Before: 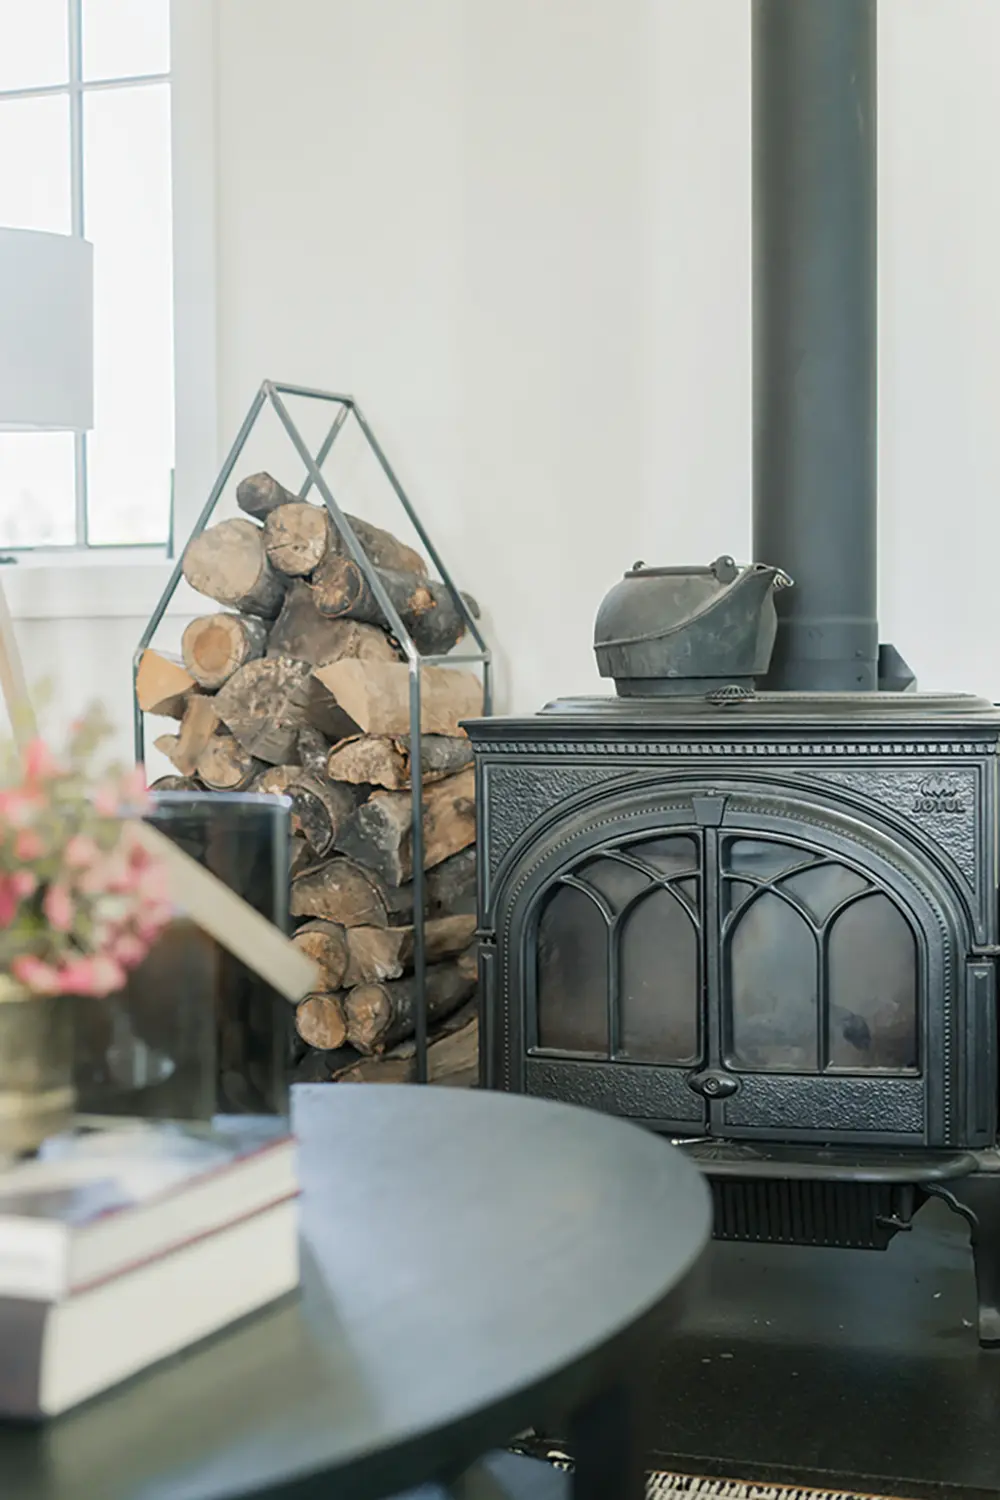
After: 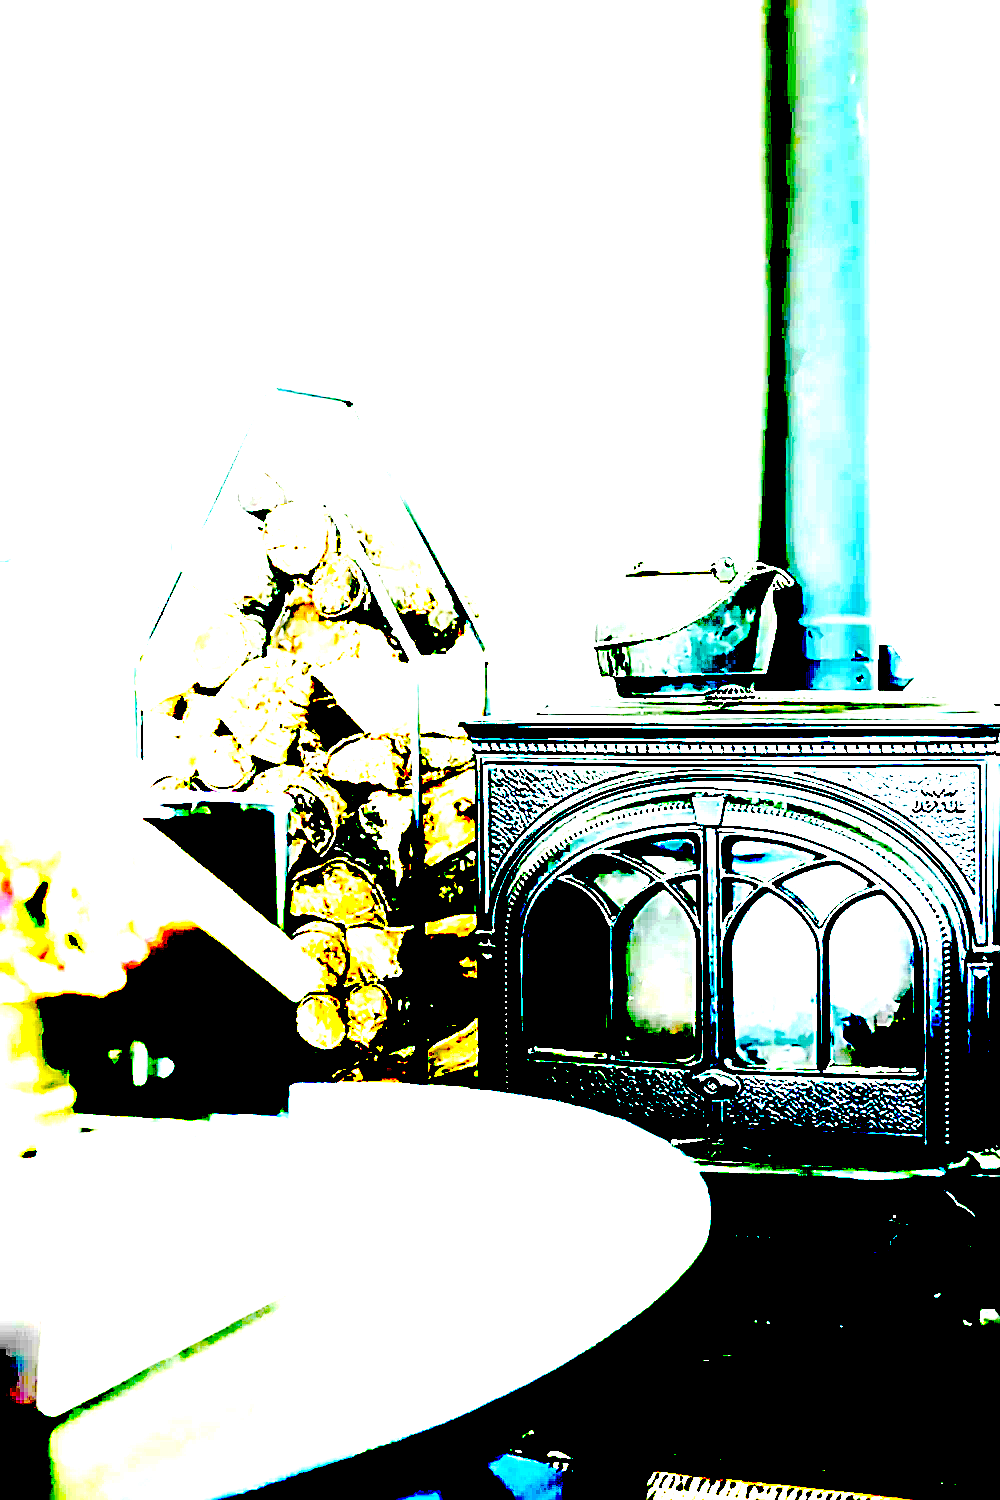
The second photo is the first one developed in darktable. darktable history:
tone curve: curves: ch0 [(0, 0) (0.003, 0.096) (0.011, 0.097) (0.025, 0.096) (0.044, 0.099) (0.069, 0.109) (0.1, 0.129) (0.136, 0.149) (0.177, 0.176) (0.224, 0.22) (0.277, 0.288) (0.335, 0.385) (0.399, 0.49) (0.468, 0.581) (0.543, 0.661) (0.623, 0.729) (0.709, 0.79) (0.801, 0.849) (0.898, 0.912) (1, 1)], preserve colors none
sharpen: on, module defaults
local contrast: highlights 107%, shadows 102%, detail 119%, midtone range 0.2
exposure: black level correction 0.099, exposure 2.907 EV, compensate exposure bias true, compensate highlight preservation false
